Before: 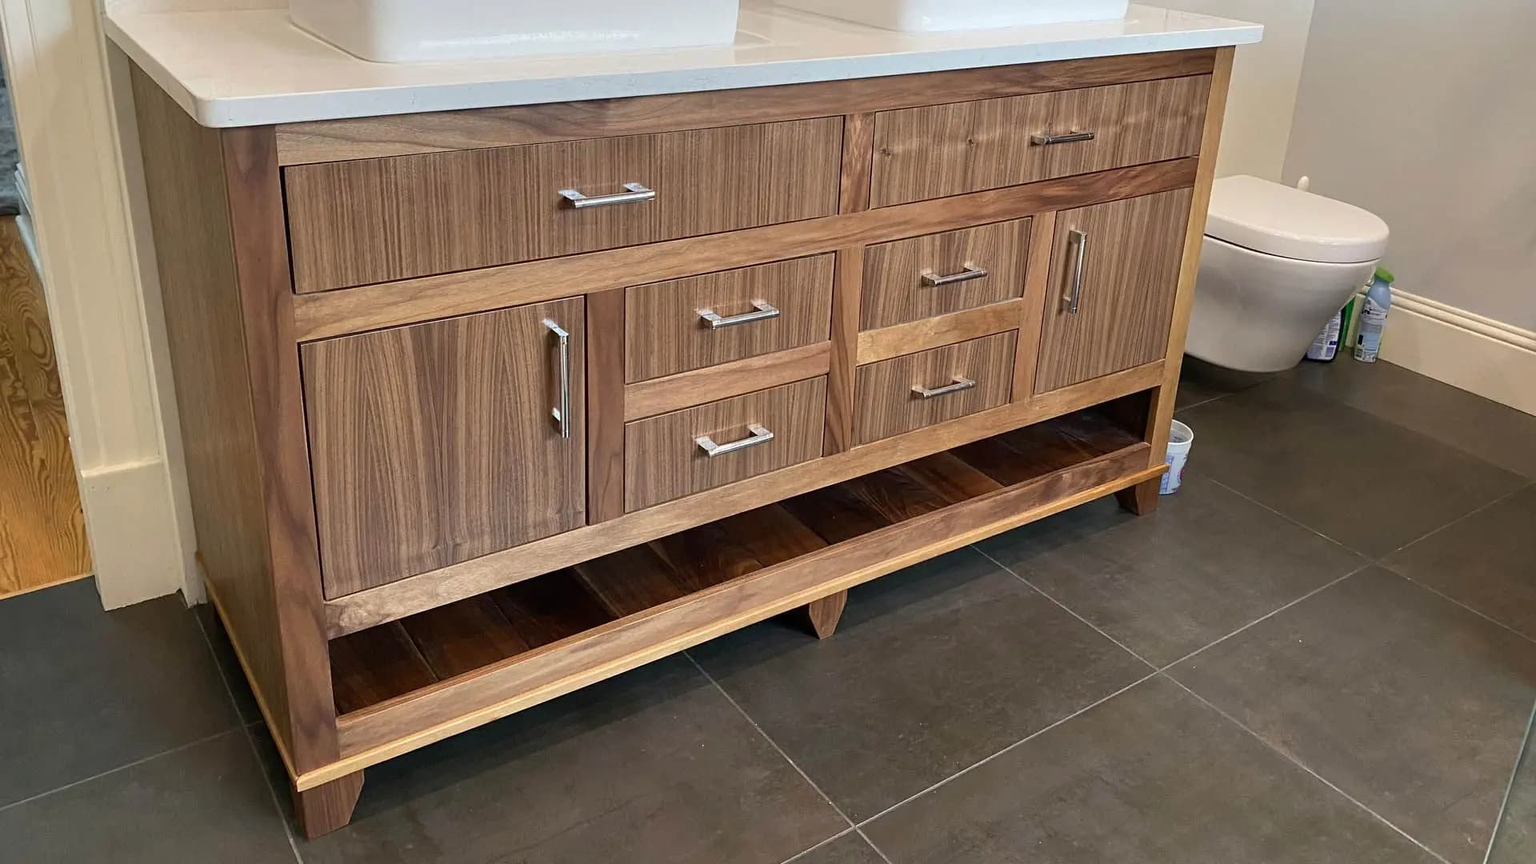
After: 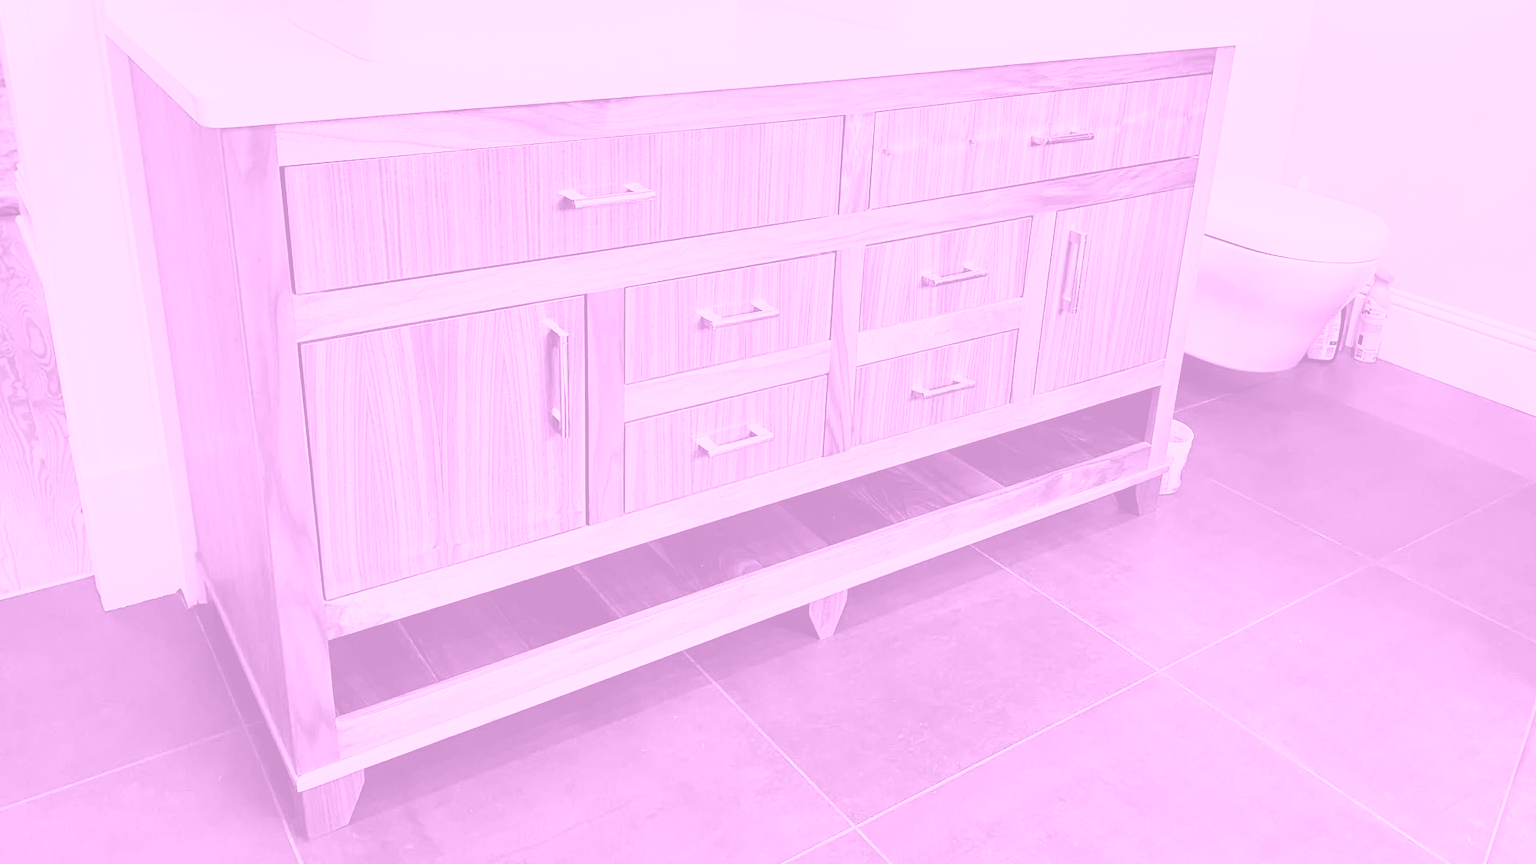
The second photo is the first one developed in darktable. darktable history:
base curve: curves: ch0 [(0, 0) (0.007, 0.004) (0.027, 0.03) (0.046, 0.07) (0.207, 0.54) (0.442, 0.872) (0.673, 0.972) (1, 1)], preserve colors none
colorize: hue 331.2°, saturation 75%, source mix 30.28%, lightness 70.52%, version 1
